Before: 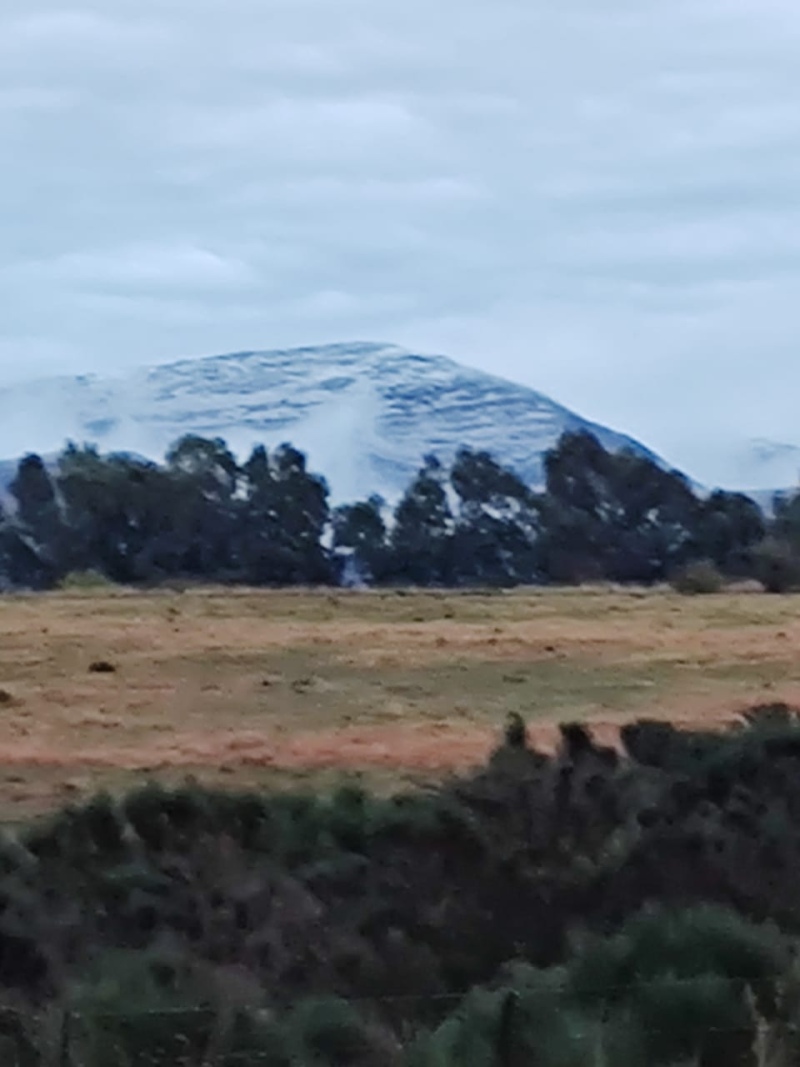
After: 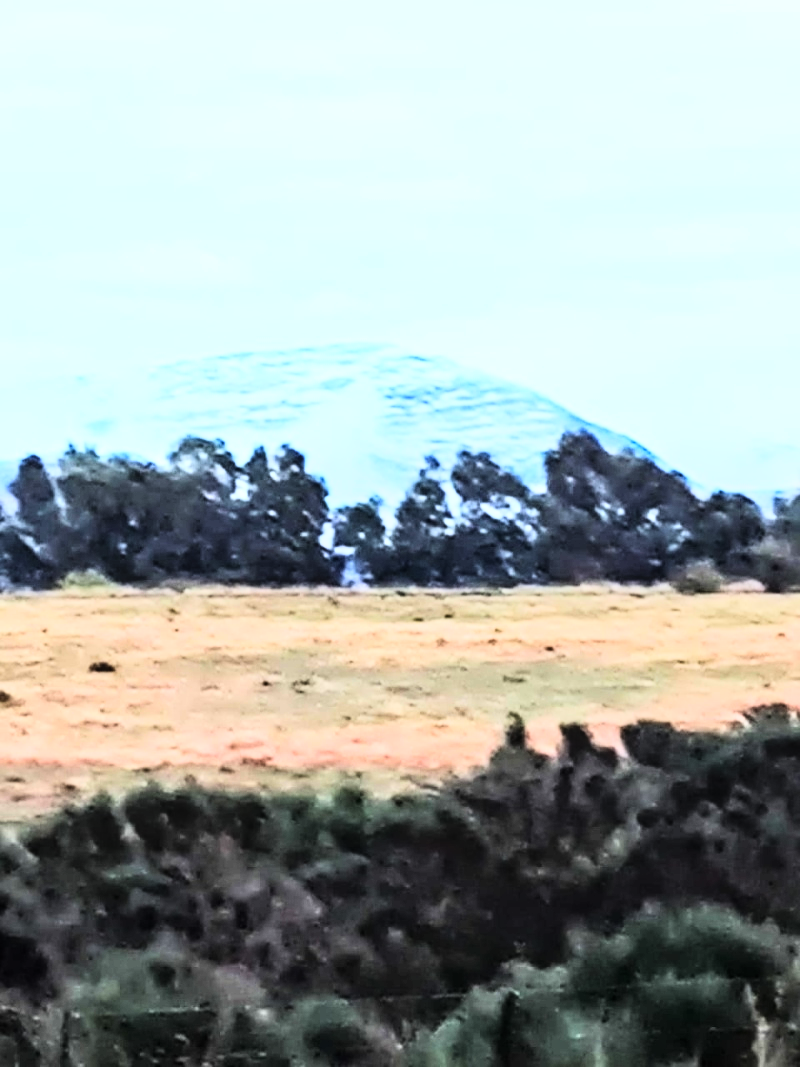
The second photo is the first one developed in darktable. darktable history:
local contrast: on, module defaults
exposure: black level correction 0, exposure 1 EV, compensate exposure bias true, compensate highlight preservation false
rgb curve: curves: ch0 [(0, 0) (0.21, 0.15) (0.24, 0.21) (0.5, 0.75) (0.75, 0.96) (0.89, 0.99) (1, 1)]; ch1 [(0, 0.02) (0.21, 0.13) (0.25, 0.2) (0.5, 0.67) (0.75, 0.9) (0.89, 0.97) (1, 1)]; ch2 [(0, 0.02) (0.21, 0.13) (0.25, 0.2) (0.5, 0.67) (0.75, 0.9) (0.89, 0.97) (1, 1)], compensate middle gray true
